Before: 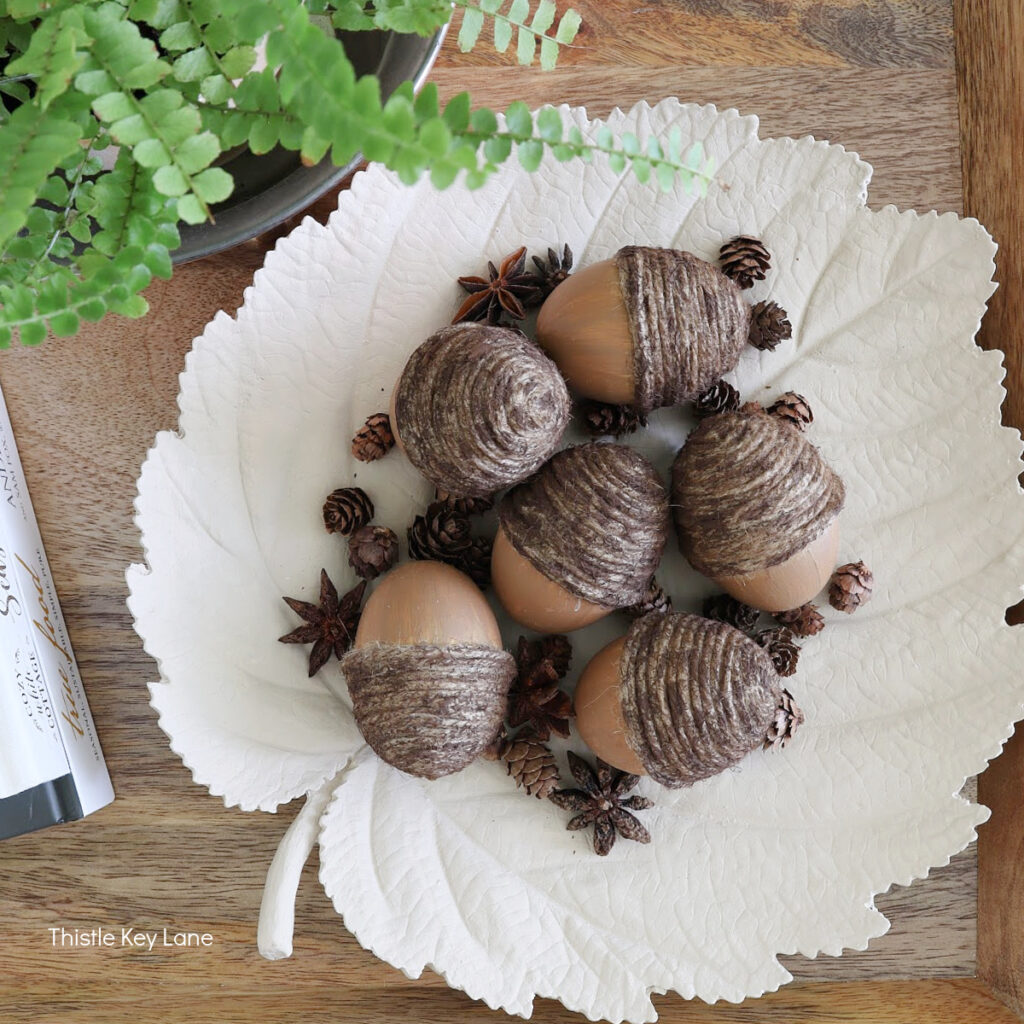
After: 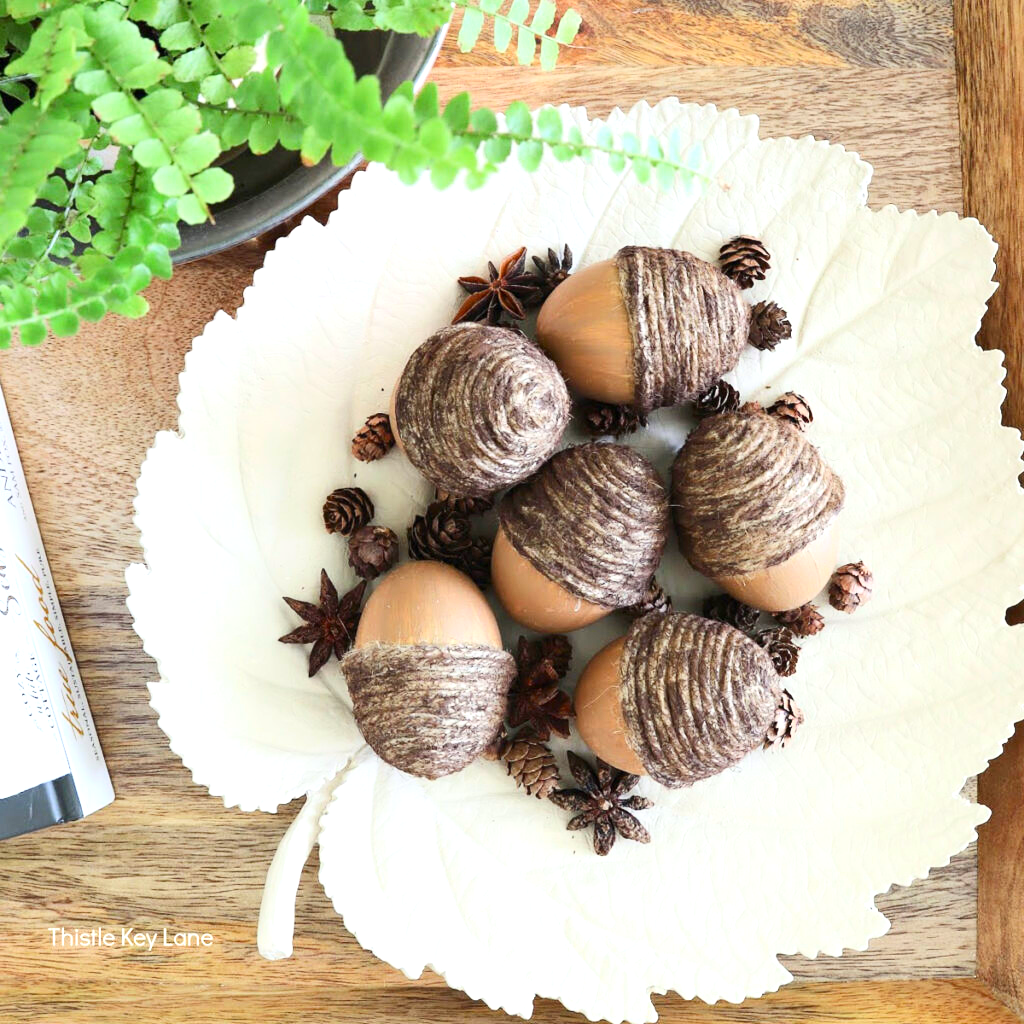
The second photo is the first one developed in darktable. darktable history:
color correction: highlights a* -4.73, highlights b* 5.06, saturation 0.97
white balance: red 1.009, blue 1.027
exposure: exposure 0.636 EV, compensate highlight preservation false
contrast brightness saturation: contrast 0.23, brightness 0.1, saturation 0.29
